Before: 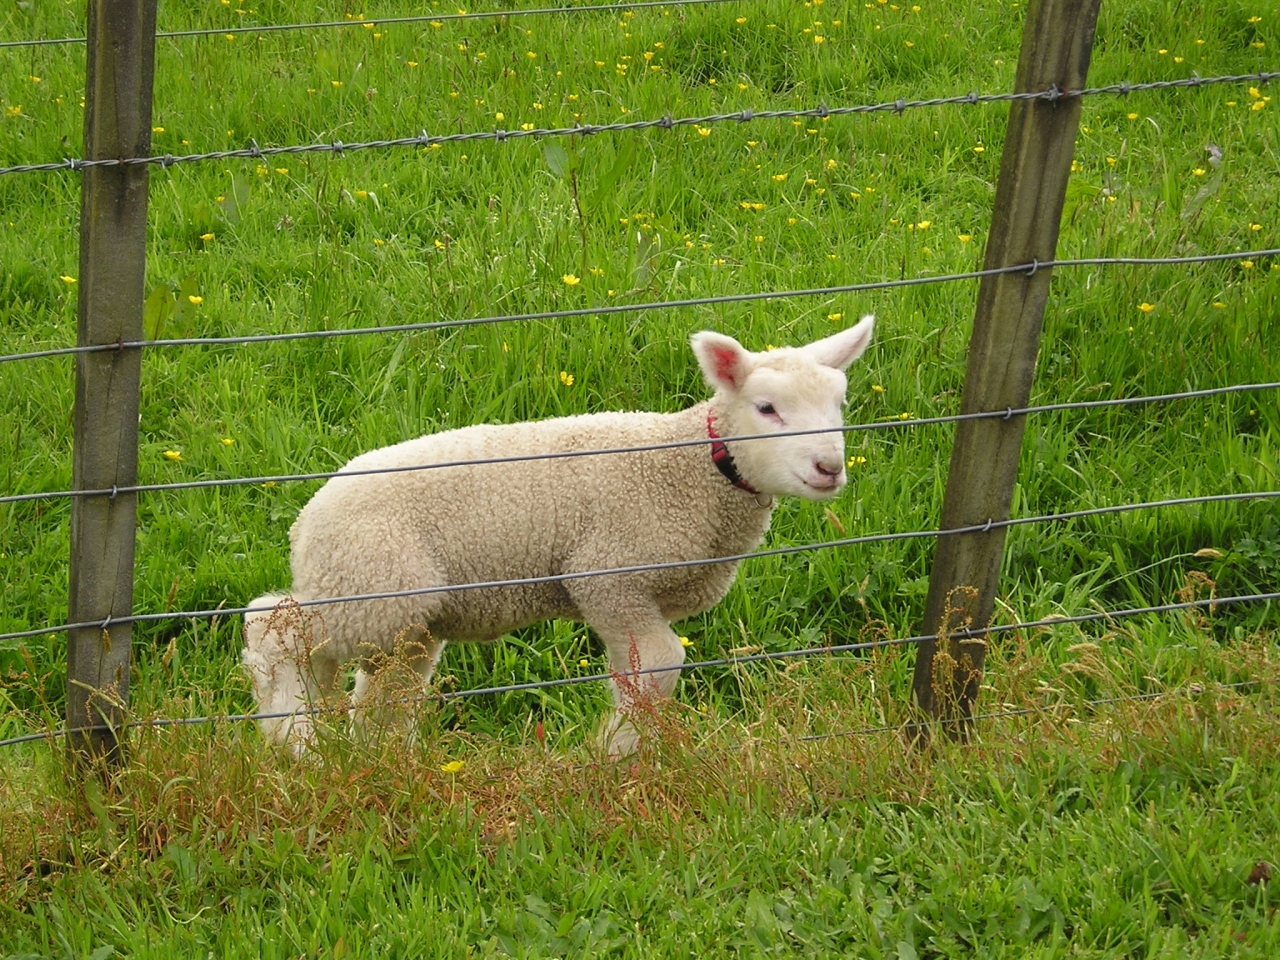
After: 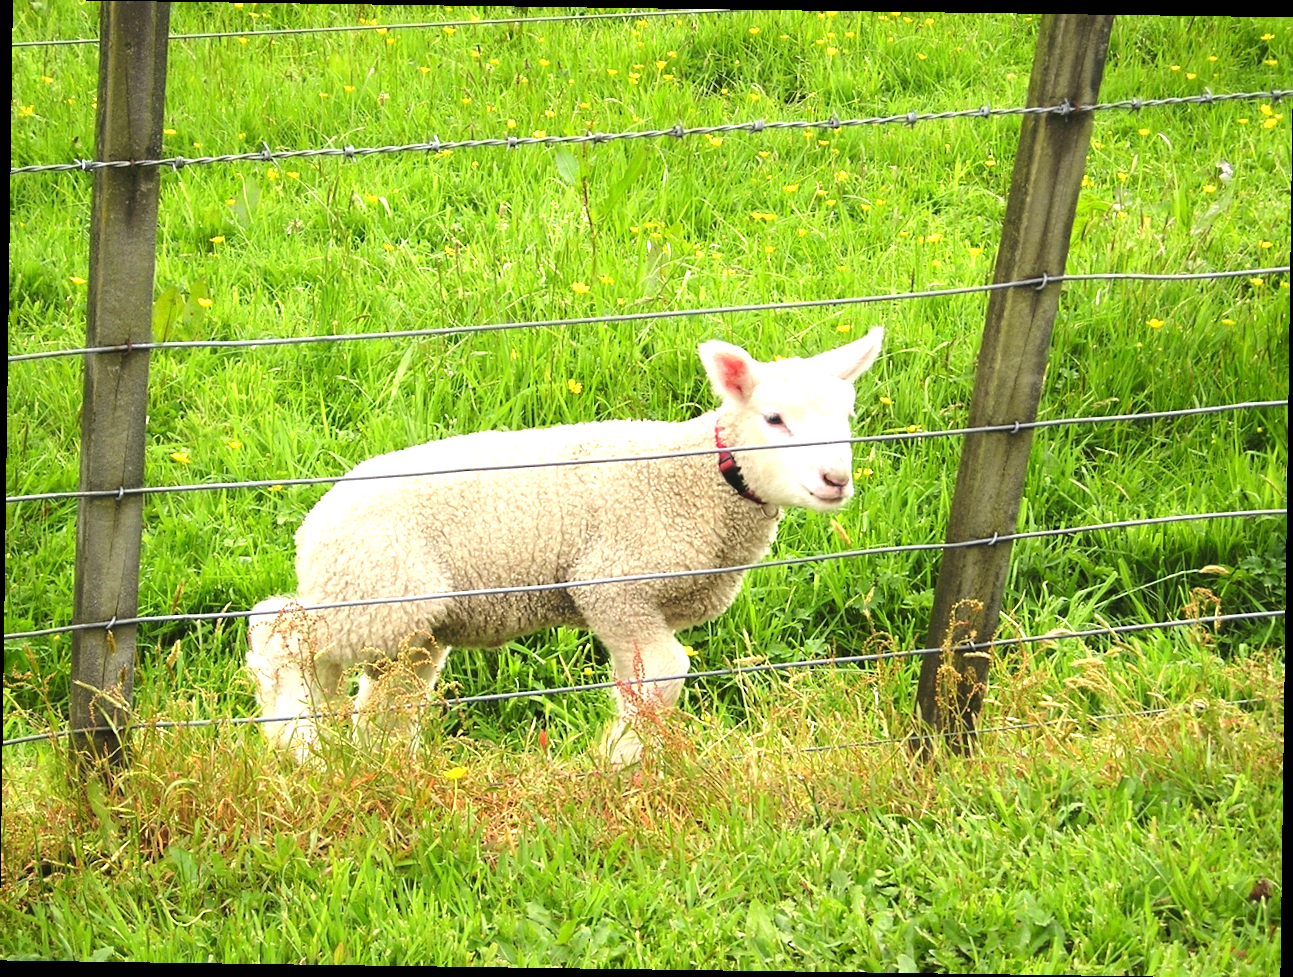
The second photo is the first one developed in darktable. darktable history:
rotate and perspective: rotation 0.8°, automatic cropping off
tone equalizer: -8 EV 0.001 EV, -7 EV -0.002 EV, -6 EV 0.002 EV, -5 EV -0.03 EV, -4 EV -0.116 EV, -3 EV -0.169 EV, -2 EV 0.24 EV, -1 EV 0.702 EV, +0 EV 0.493 EV
exposure: black level correction 0, exposure 0.7 EV, compensate exposure bias true, compensate highlight preservation false
